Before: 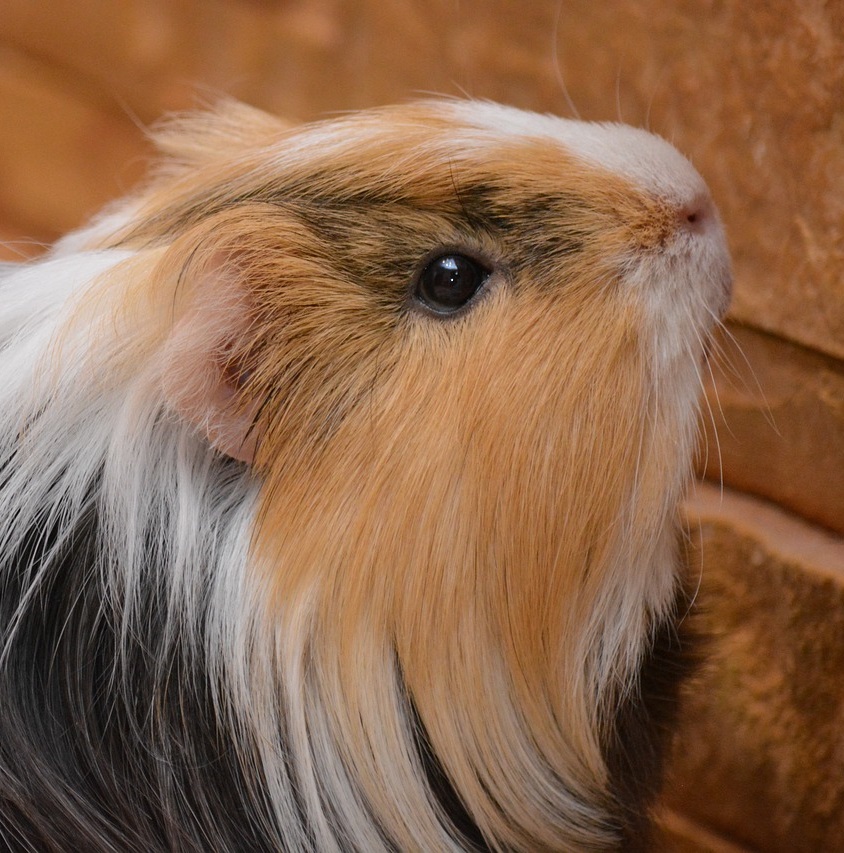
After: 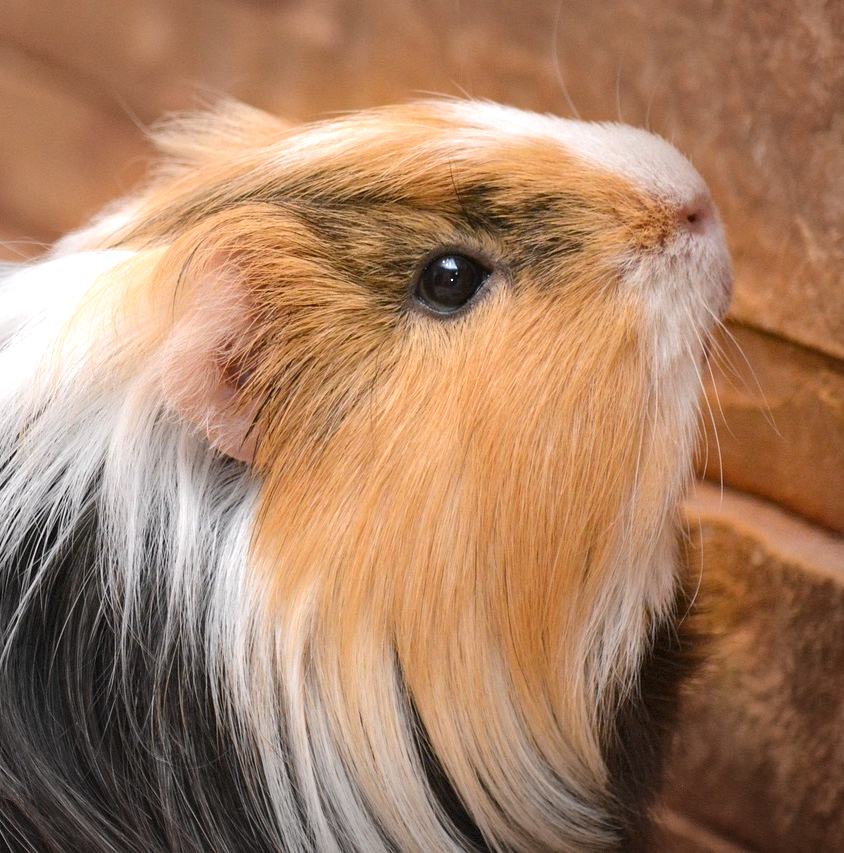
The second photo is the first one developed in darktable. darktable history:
exposure: exposure 0.74 EV, compensate highlight preservation false
vignetting: fall-off start 91%, fall-off radius 39.39%, brightness -0.182, saturation -0.3, width/height ratio 1.219, shape 1.3, dithering 8-bit output, unbound false
